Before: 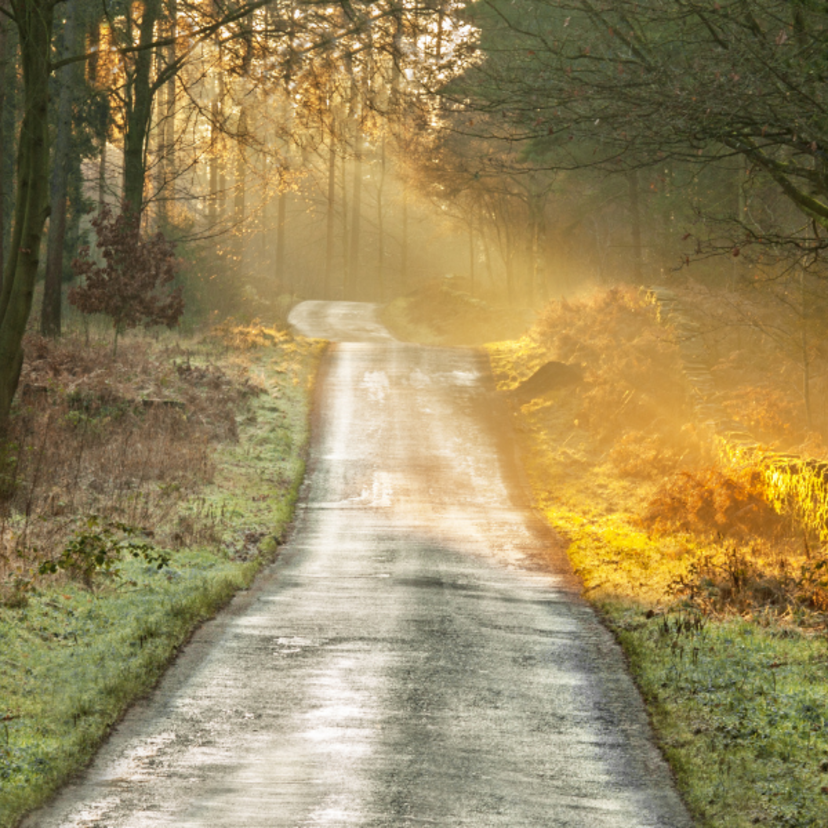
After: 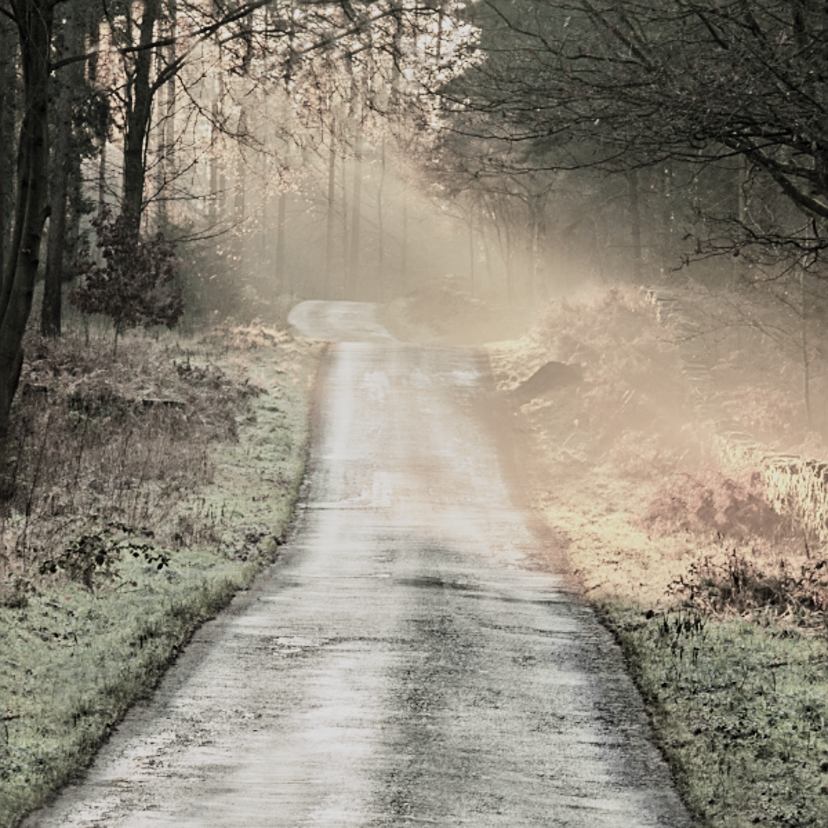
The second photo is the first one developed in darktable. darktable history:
filmic rgb: black relative exposure -5.11 EV, white relative exposure 3.99 EV, hardness 2.9, contrast 1.3, highlights saturation mix -29.01%, color science v5 (2021), contrast in shadows safe, contrast in highlights safe
sharpen: on, module defaults
